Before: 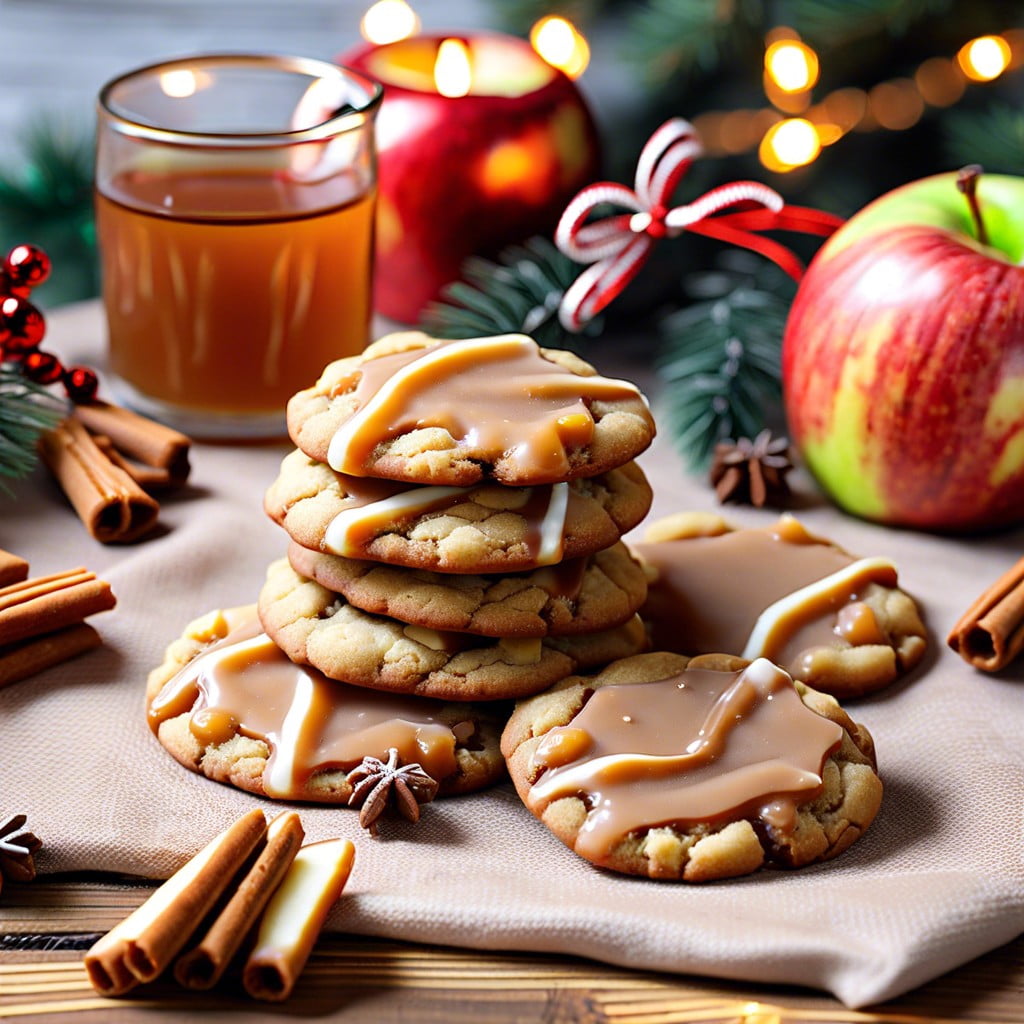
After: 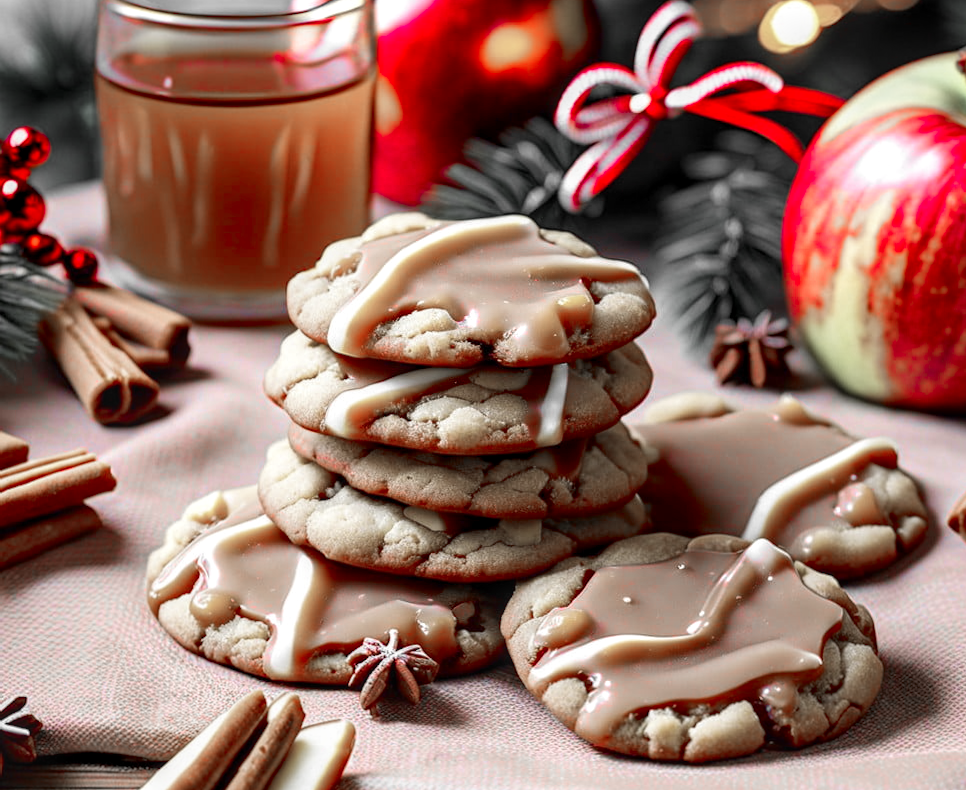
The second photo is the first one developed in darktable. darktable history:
crop and rotate: angle 0.075°, top 11.59%, right 5.485%, bottom 11.096%
local contrast: on, module defaults
color zones: curves: ch1 [(0, 0.831) (0.08, 0.771) (0.157, 0.268) (0.241, 0.207) (0.562, -0.005) (0.714, -0.013) (0.876, 0.01) (1, 0.831)]
